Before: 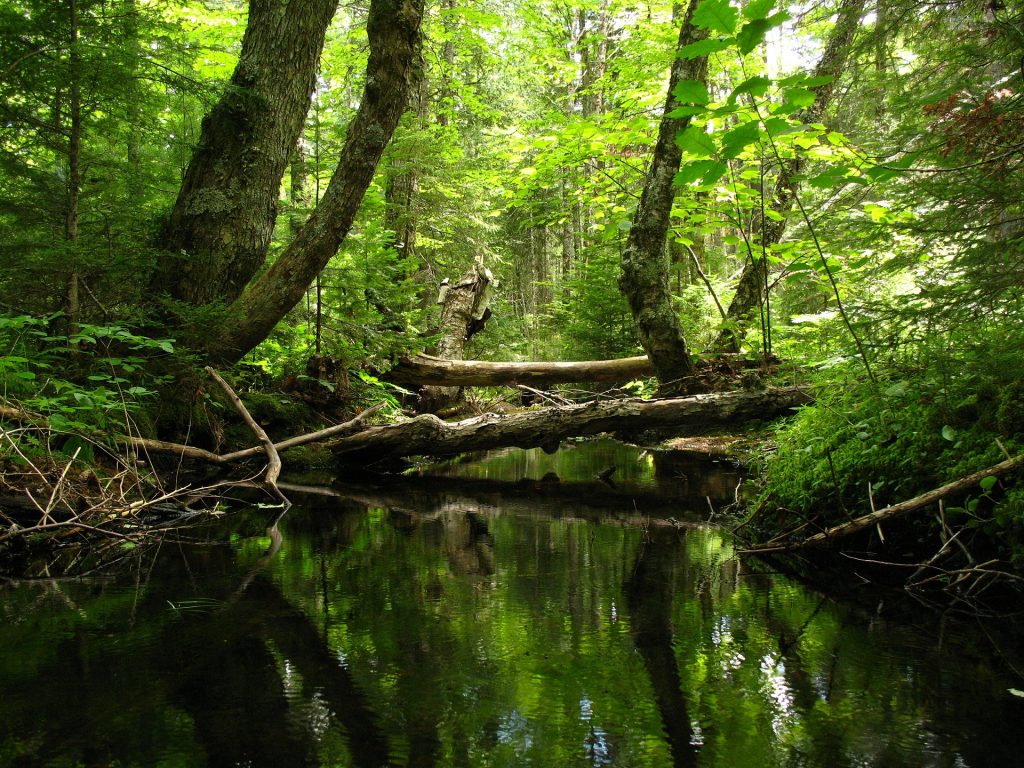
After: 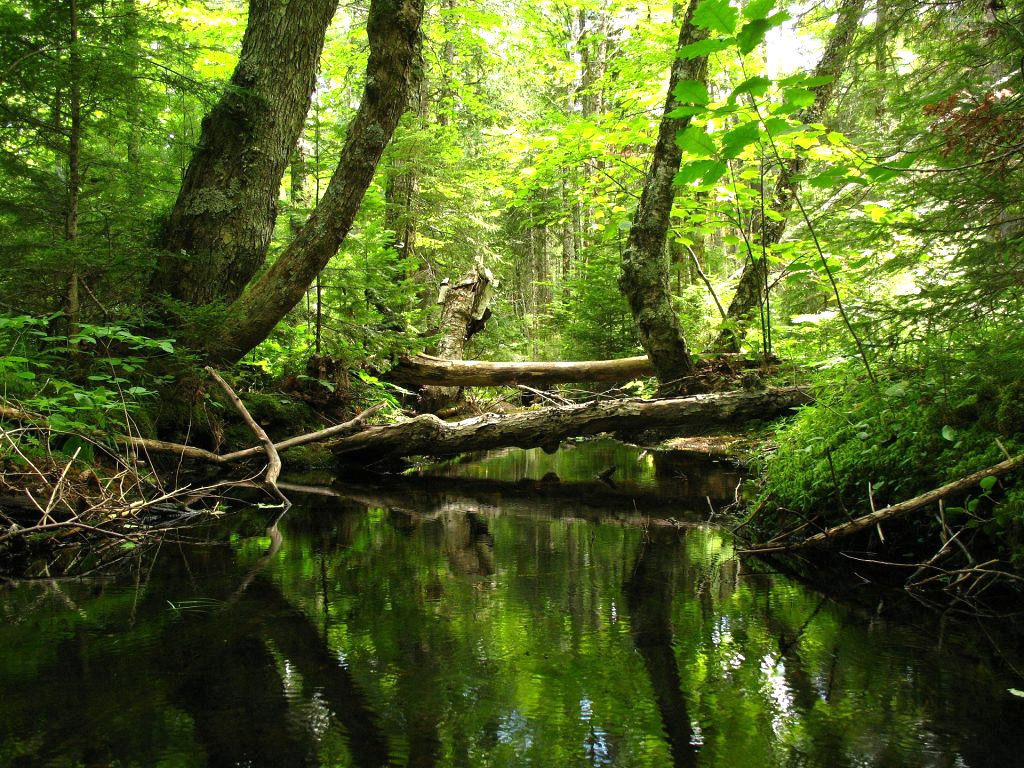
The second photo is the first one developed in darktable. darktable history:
exposure: exposure 0.49 EV, compensate highlight preservation false
